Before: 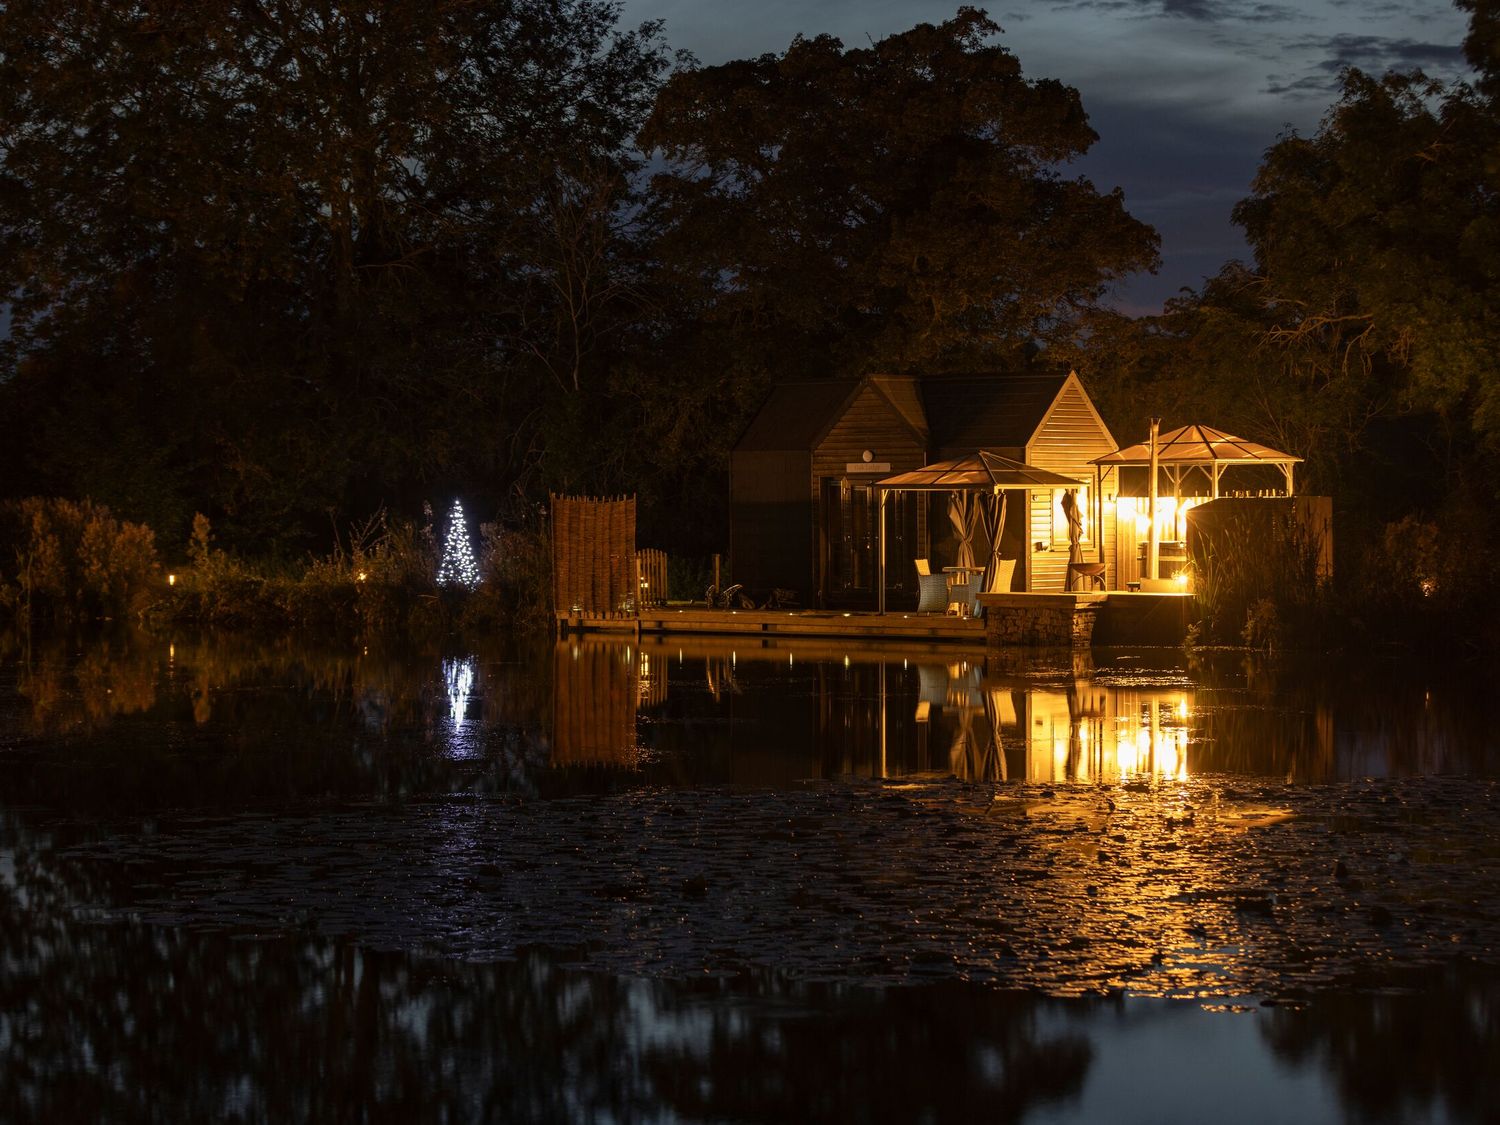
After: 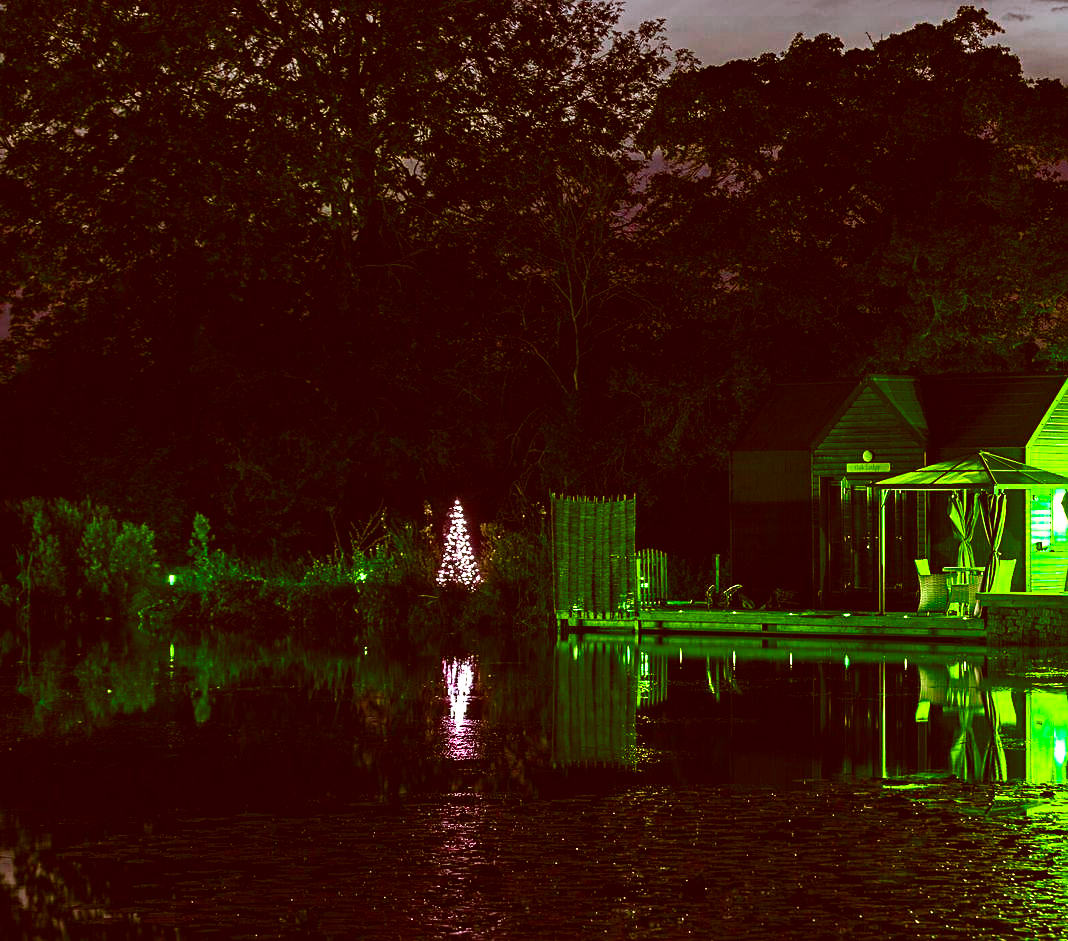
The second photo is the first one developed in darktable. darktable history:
sharpen: on, module defaults
crop: right 28.799%, bottom 16.295%
color zones: curves: ch0 [(0.826, 0.353)]; ch1 [(0.242, 0.647) (0.889, 0.342)]; ch2 [(0.246, 0.089) (0.969, 0.068)], mix -137.01%
color correction: highlights a* 9.34, highlights b* 8.98, shadows a* 39.99, shadows b* 39.9, saturation 0.773
color balance rgb: global offset › chroma 0.052%, global offset › hue 253.06°, linear chroma grading › global chroma 15.297%, perceptual saturation grading › global saturation 19.272%, global vibrance 24.806%
contrast brightness saturation: contrast 0.266, brightness 0.023, saturation 0.87
exposure: exposure 0.7 EV, compensate exposure bias true, compensate highlight preservation false
